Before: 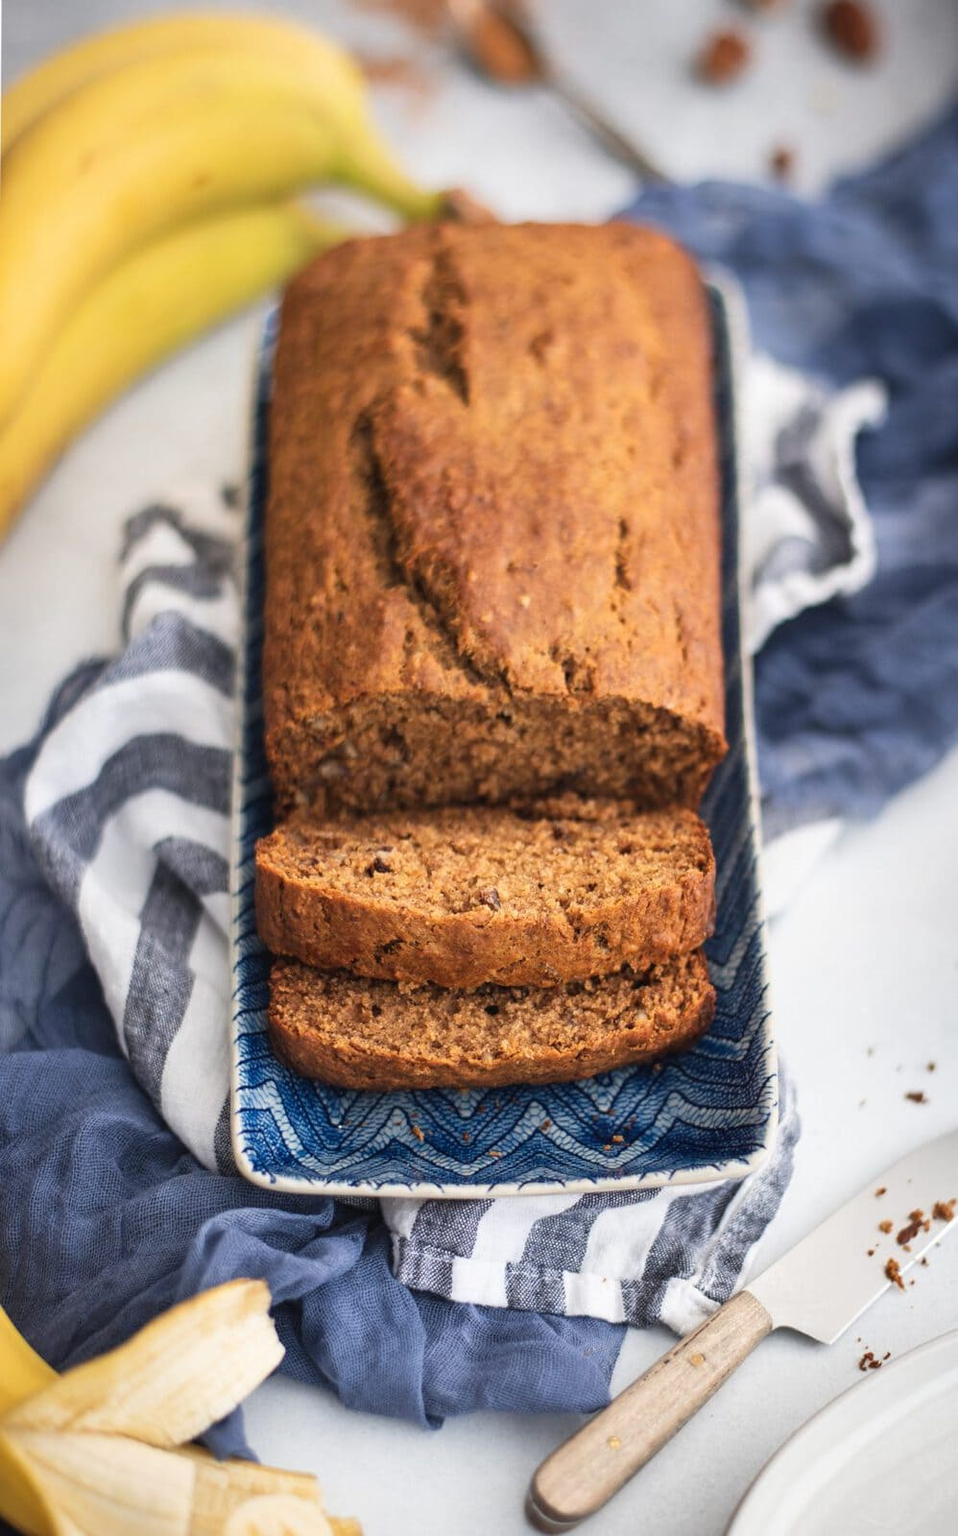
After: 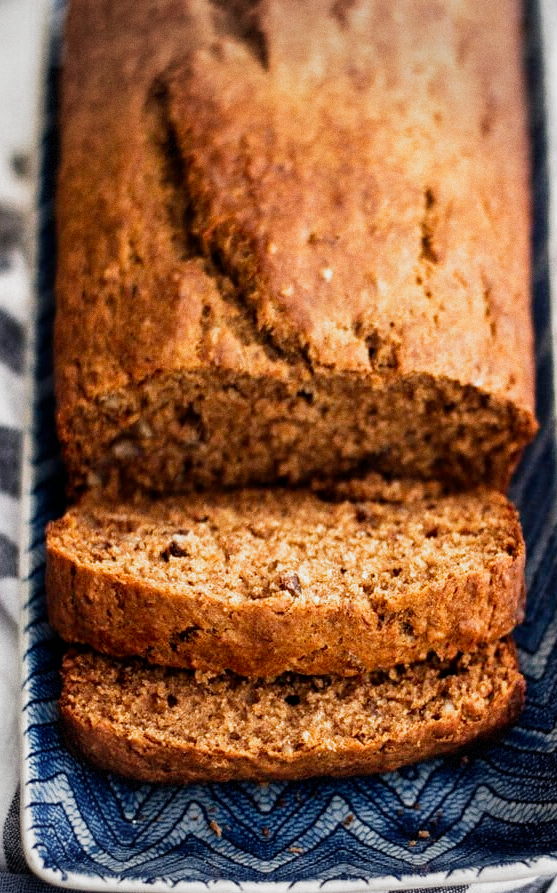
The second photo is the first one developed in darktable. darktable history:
grain: on, module defaults
filmic rgb: black relative exposure -8.2 EV, white relative exposure 2.2 EV, threshold 3 EV, hardness 7.11, latitude 75%, contrast 1.325, highlights saturation mix -2%, shadows ↔ highlights balance 30%, preserve chrominance no, color science v5 (2021), contrast in shadows safe, contrast in highlights safe, enable highlight reconstruction true
vignetting: fall-off start 91%, fall-off radius 39.39%, brightness -0.182, saturation -0.3, width/height ratio 1.219, shape 1.3, dithering 8-bit output, unbound false
crop and rotate: left 22.13%, top 22.054%, right 22.026%, bottom 22.102%
